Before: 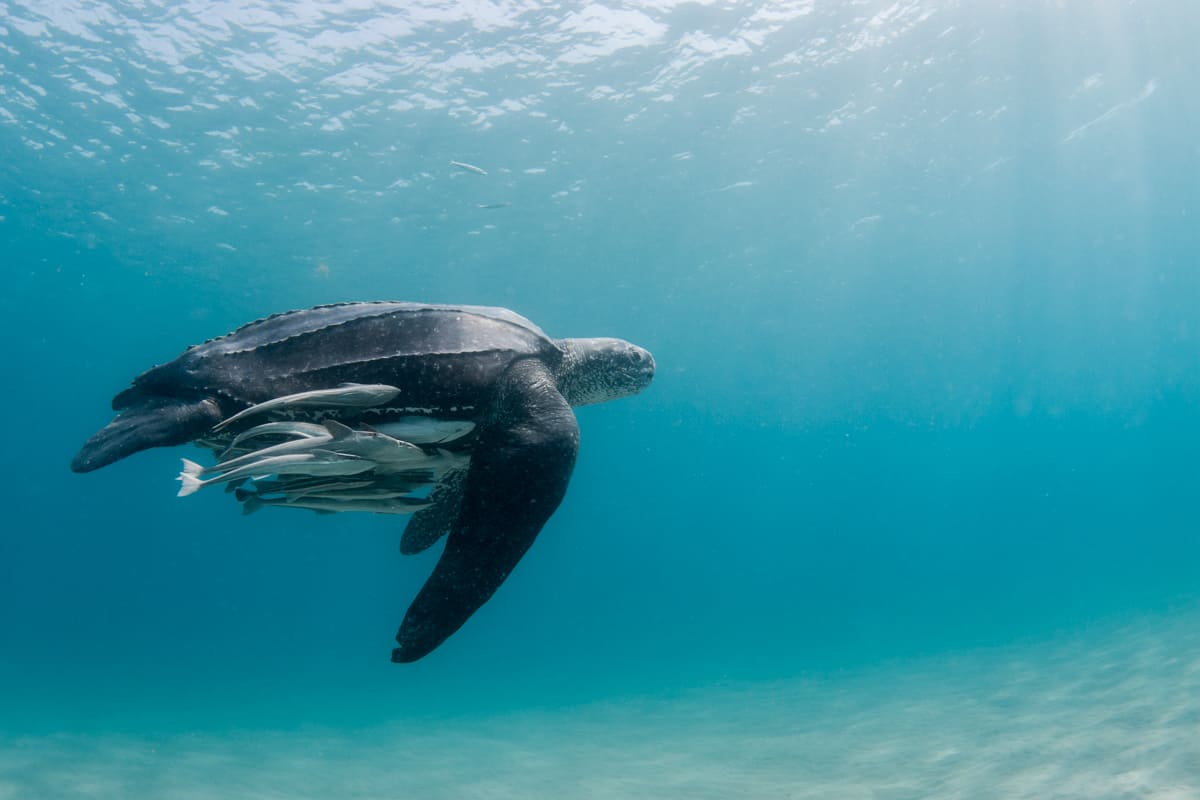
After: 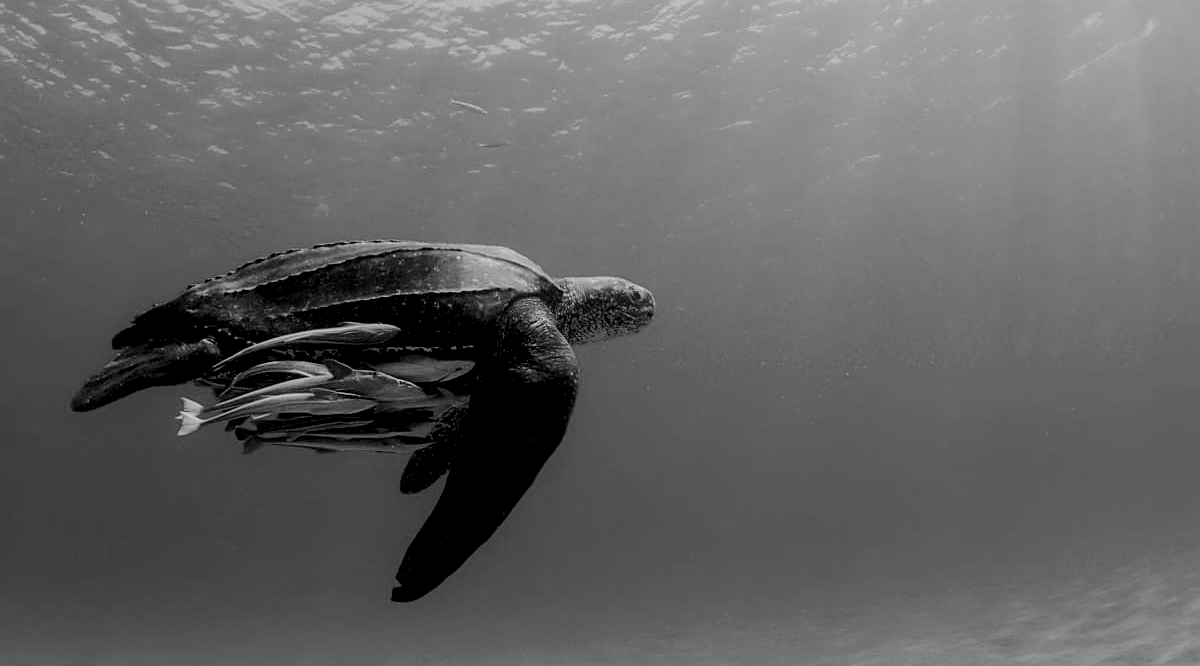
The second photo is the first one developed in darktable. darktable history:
monochrome: a 16.01, b -2.65, highlights 0.52
exposure: exposure -0.36 EV, compensate highlight preservation false
sharpen: on, module defaults
filmic rgb: black relative exposure -5 EV, hardness 2.88, contrast 1.3, highlights saturation mix -30%
crop: top 7.625%, bottom 8.027%
local contrast: on, module defaults
color zones: curves: ch0 [(0.826, 0.353)]; ch1 [(0.242, 0.647) (0.889, 0.342)]; ch2 [(0.246, 0.089) (0.969, 0.068)]
